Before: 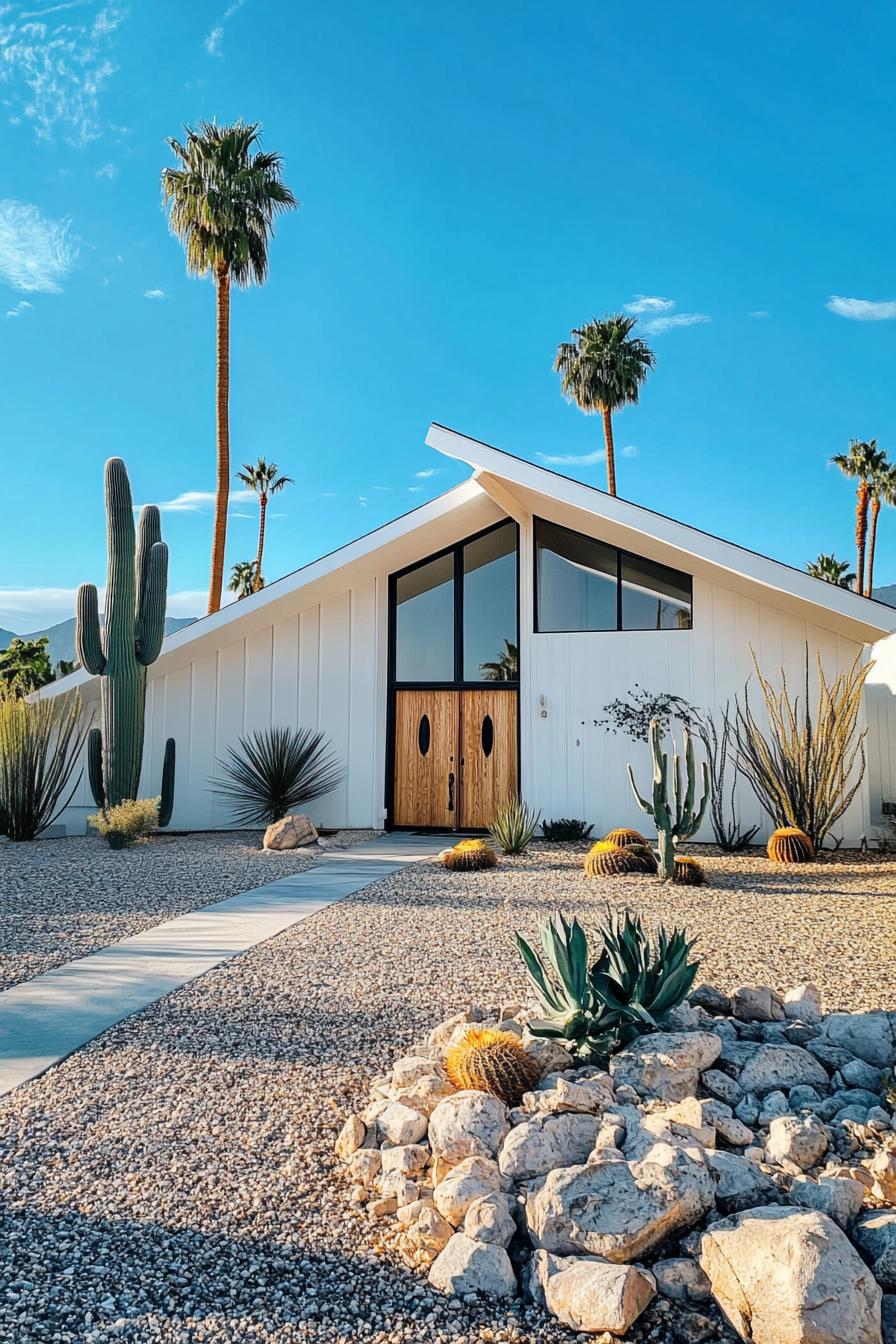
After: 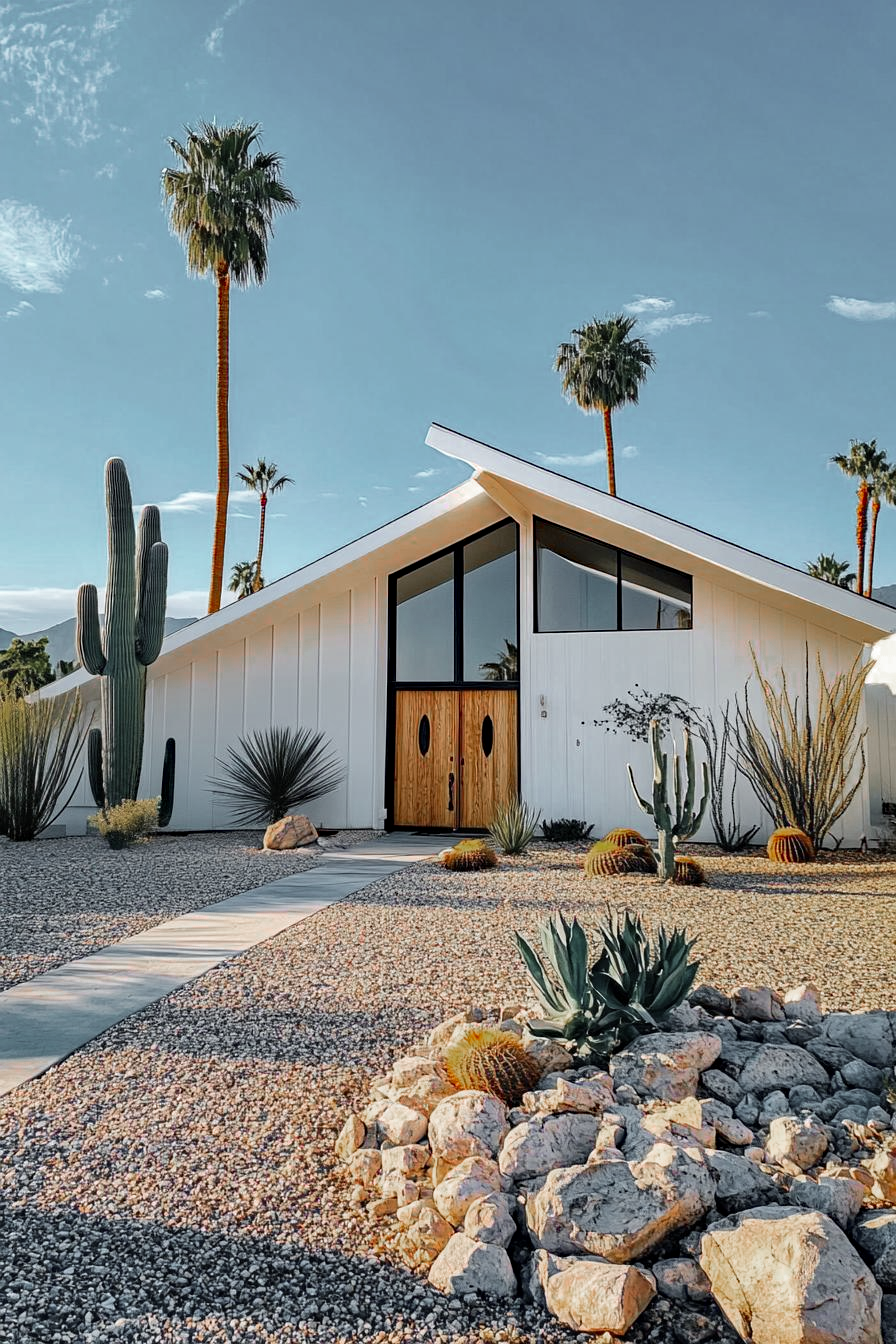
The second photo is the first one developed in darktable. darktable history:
velvia: on, module defaults
haze removal: compatibility mode true, adaptive false
color zones: curves: ch0 [(0, 0.48) (0.209, 0.398) (0.305, 0.332) (0.429, 0.493) (0.571, 0.5) (0.714, 0.5) (0.857, 0.5) (1, 0.48)]; ch1 [(0, 0.736) (0.143, 0.625) (0.225, 0.371) (0.429, 0.256) (0.571, 0.241) (0.714, 0.213) (0.857, 0.48) (1, 0.736)]; ch2 [(0, 0.448) (0.143, 0.498) (0.286, 0.5) (0.429, 0.5) (0.571, 0.5) (0.714, 0.5) (0.857, 0.5) (1, 0.448)]
